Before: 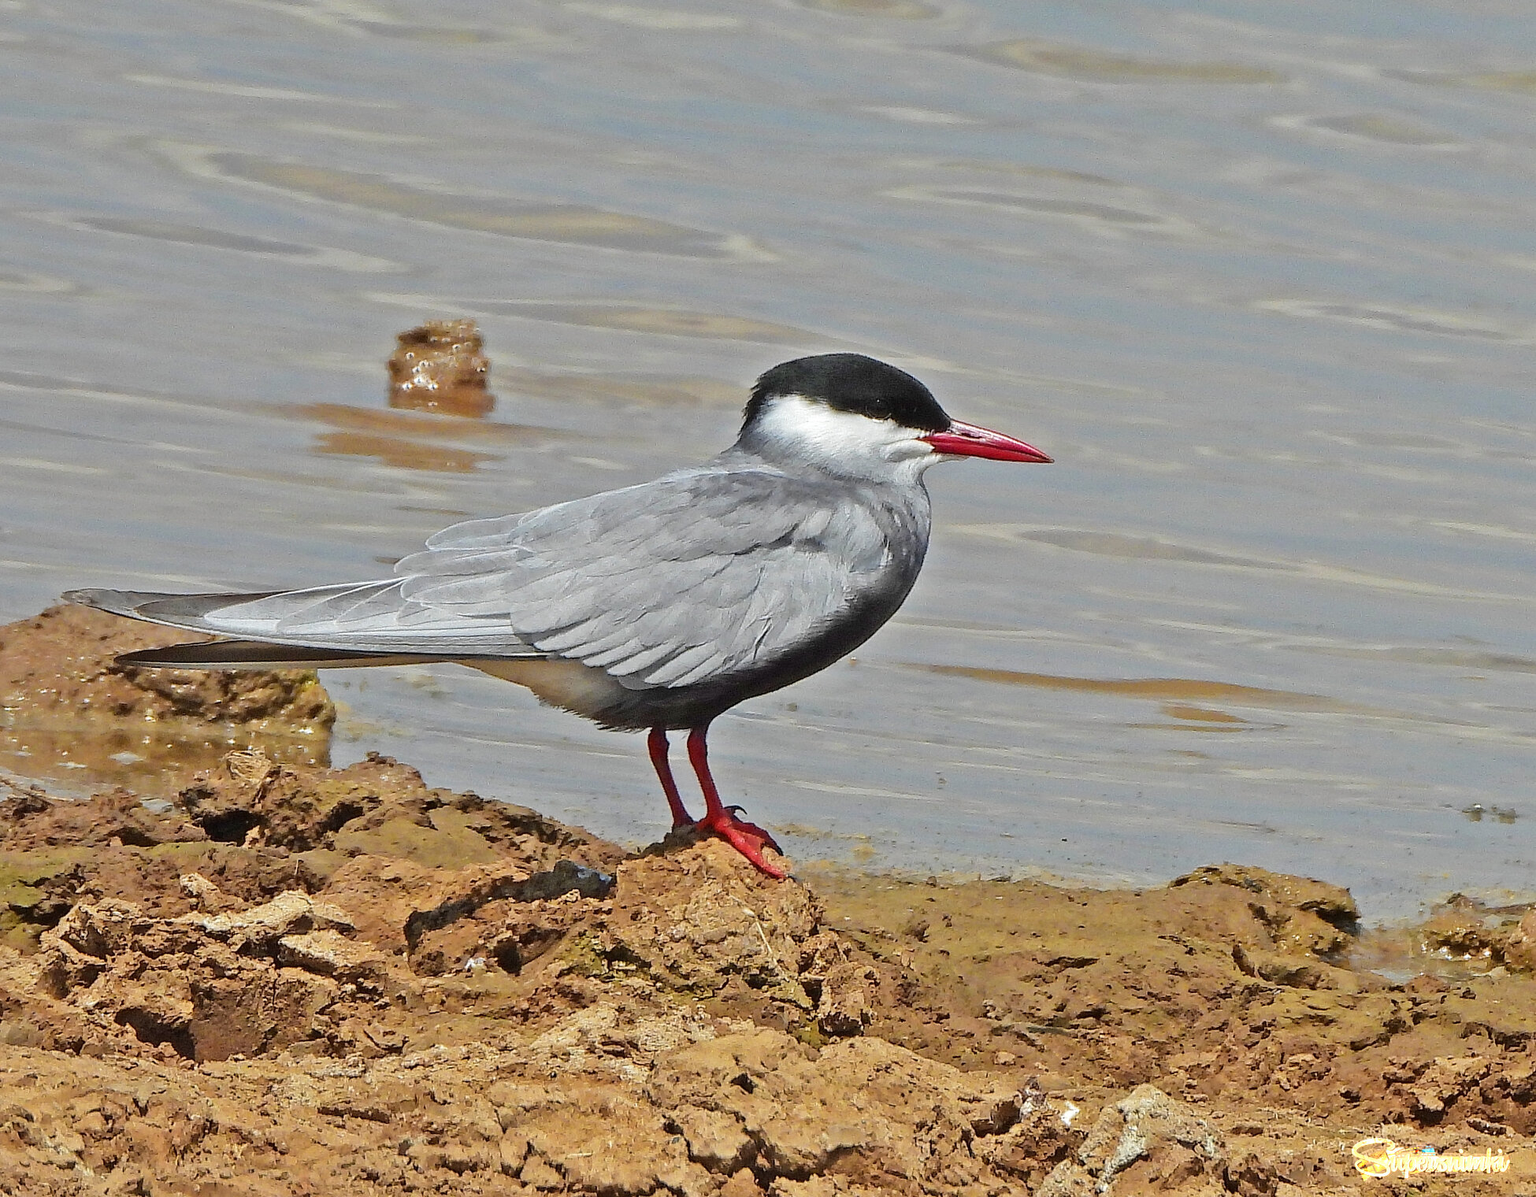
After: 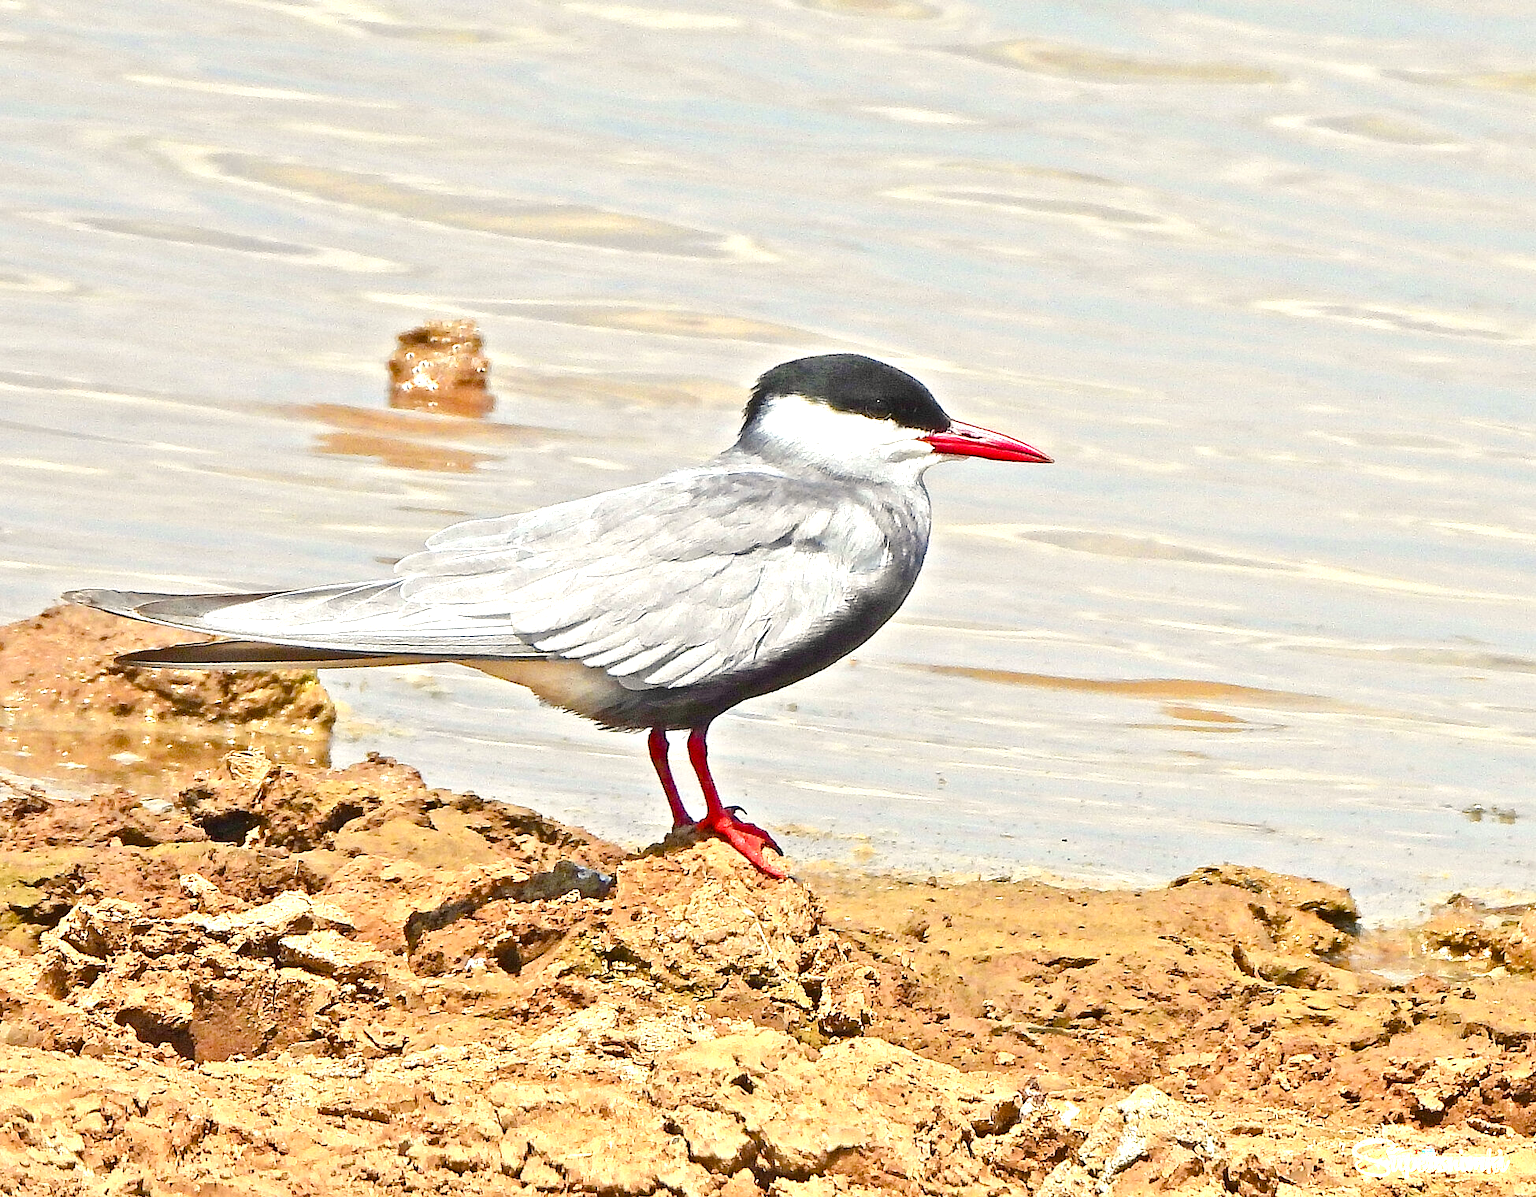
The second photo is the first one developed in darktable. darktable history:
exposure: exposure 1.235 EV, compensate highlight preservation false
color balance rgb: power › hue 328.3°, highlights gain › chroma 3.023%, highlights gain › hue 76.97°, linear chroma grading › global chroma 15.058%, perceptual saturation grading › global saturation 25.56%, perceptual saturation grading › highlights -50.303%, perceptual saturation grading › shadows 30.461%
